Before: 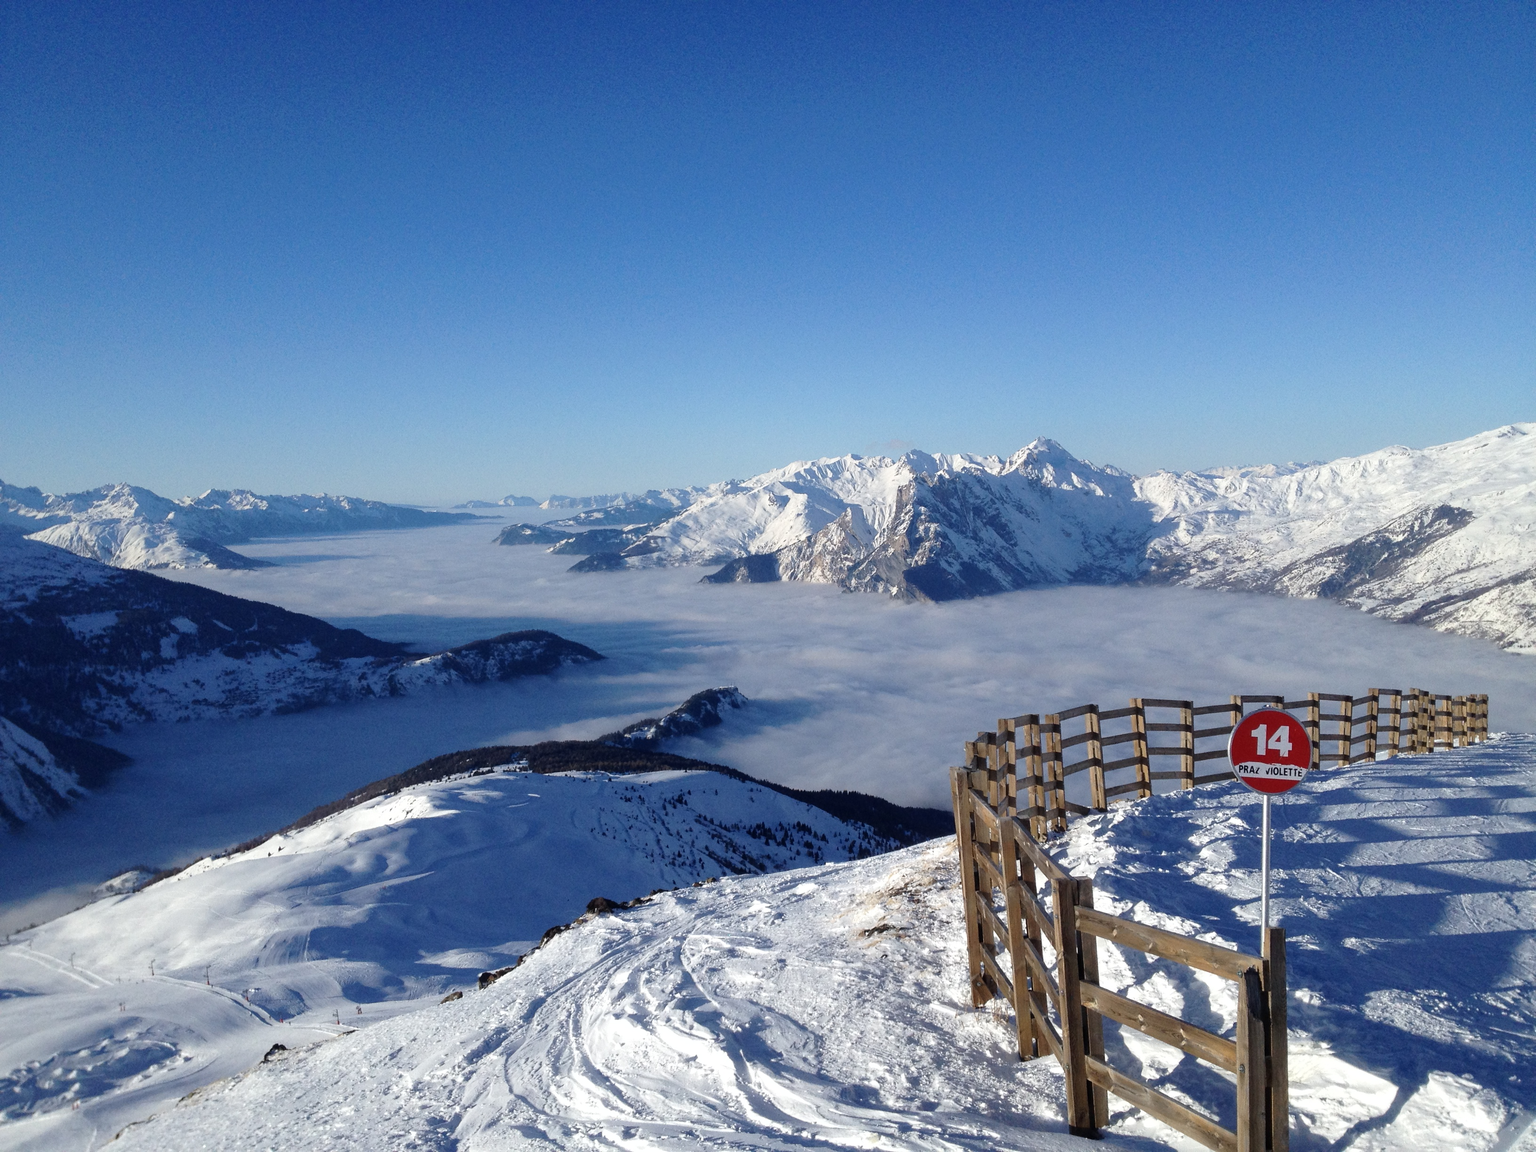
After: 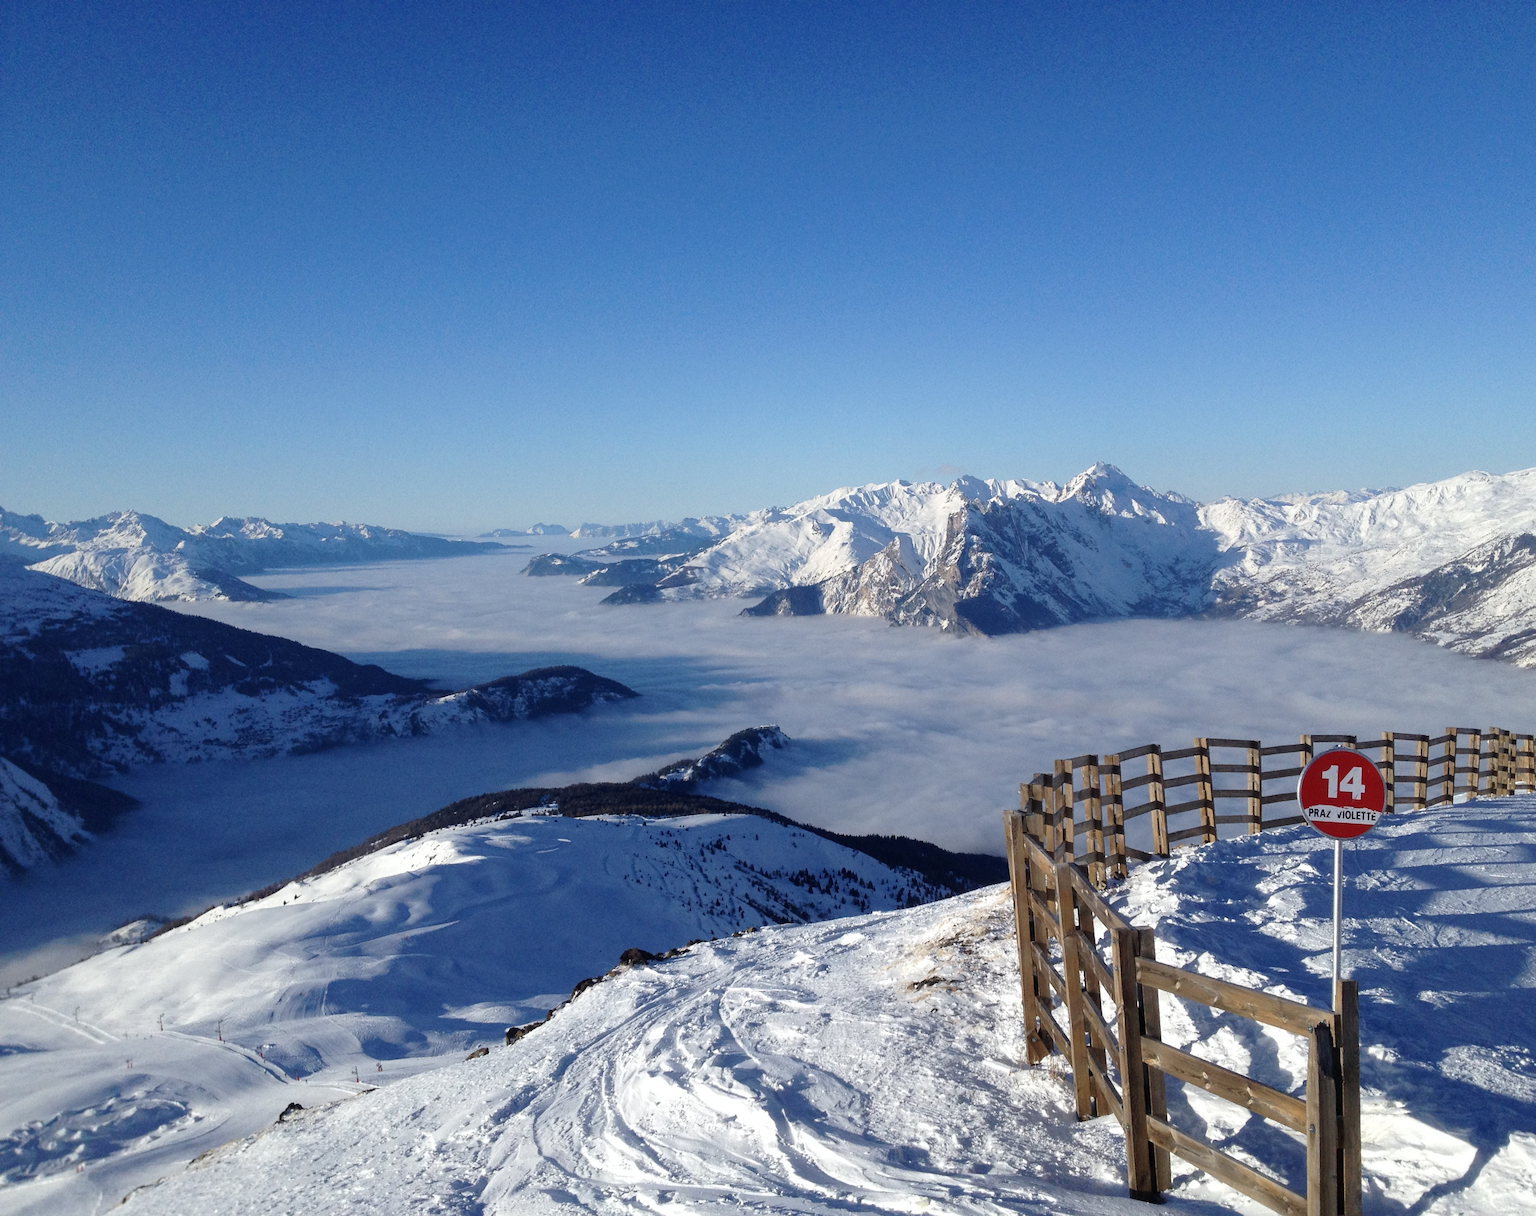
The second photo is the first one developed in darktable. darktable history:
crop and rotate: right 5.313%
